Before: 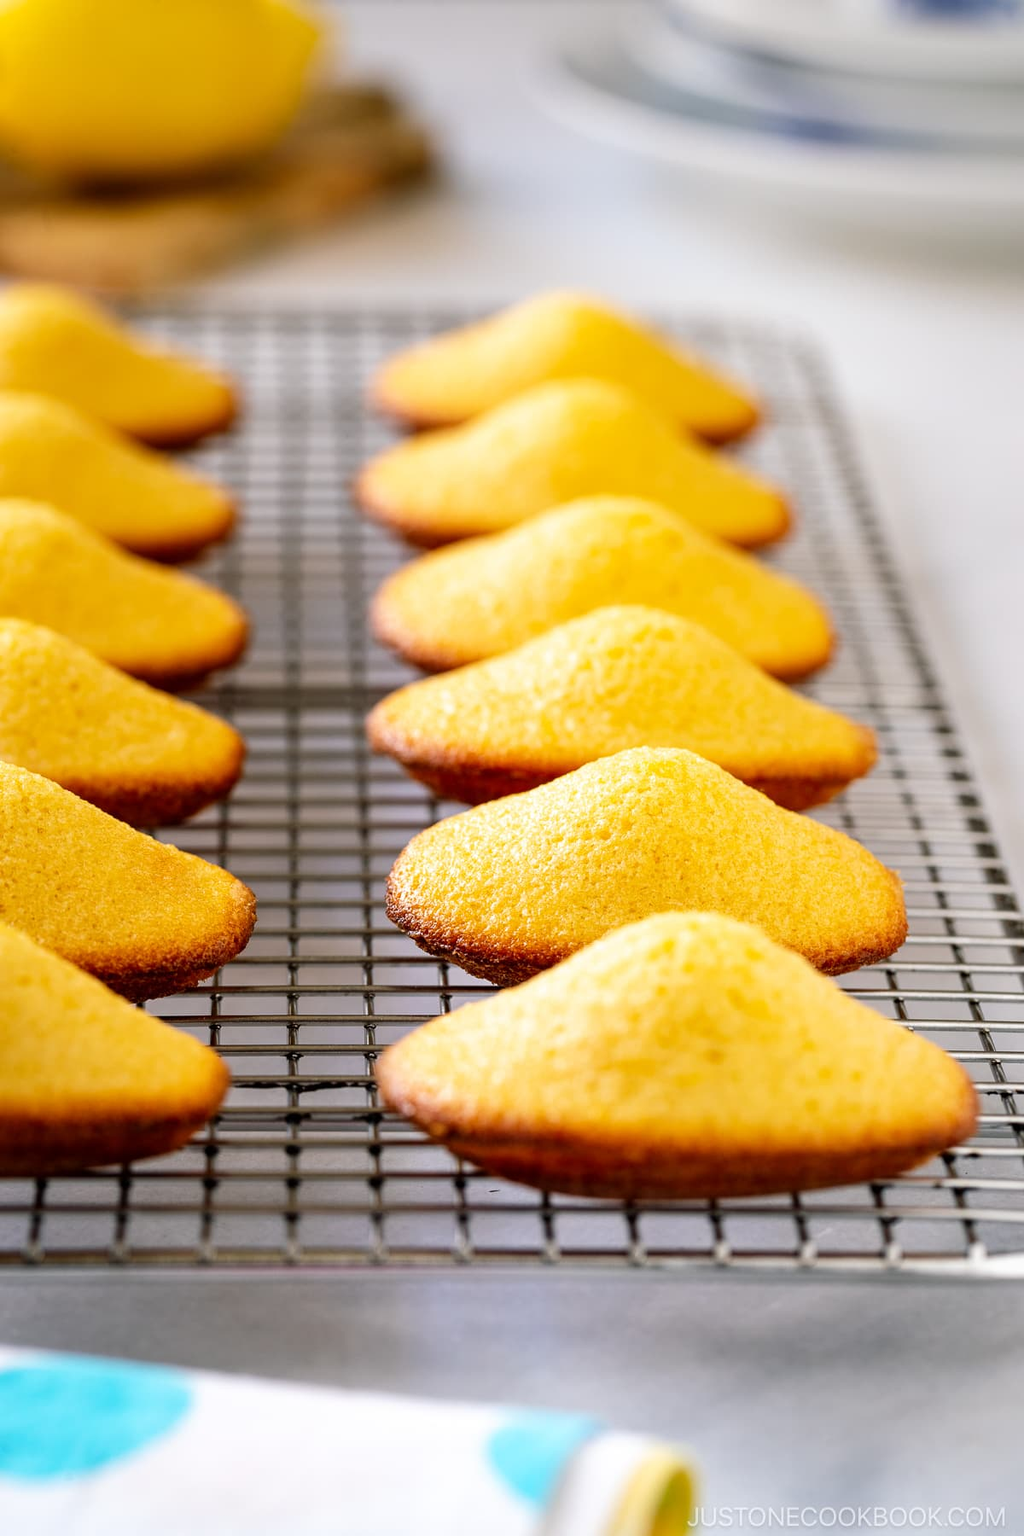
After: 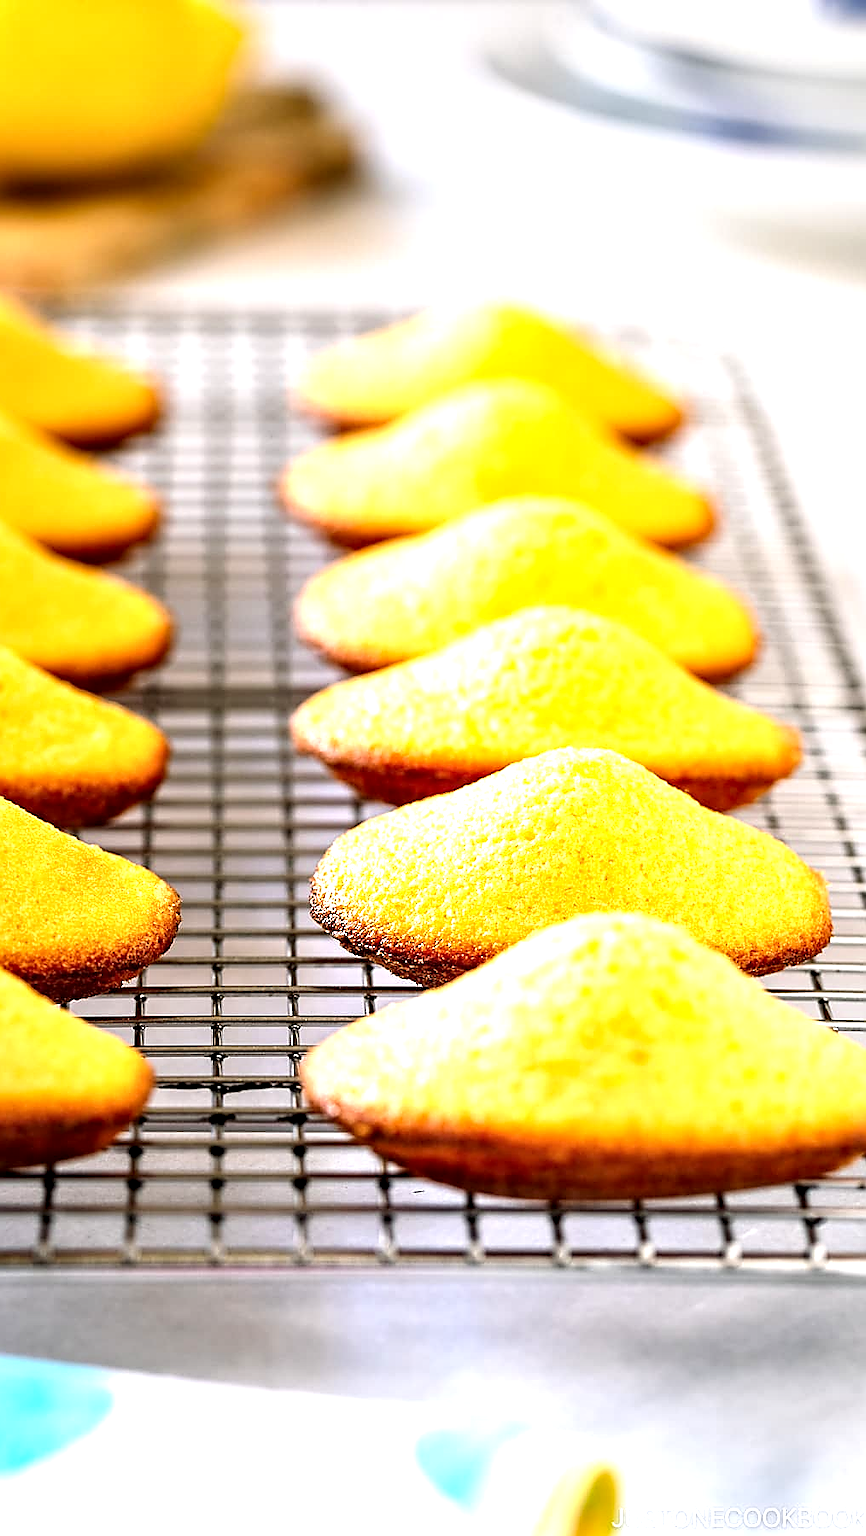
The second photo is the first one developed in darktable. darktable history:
crop: left 7.489%, right 7.866%
contrast equalizer: octaves 7, y [[0.524, 0.538, 0.547, 0.548, 0.538, 0.524], [0.5 ×6], [0.5 ×6], [0 ×6], [0 ×6]]
sharpen: radius 1.35, amount 1.236, threshold 0.669
exposure: black level correction 0, exposure 0.88 EV, compensate highlight preservation false
